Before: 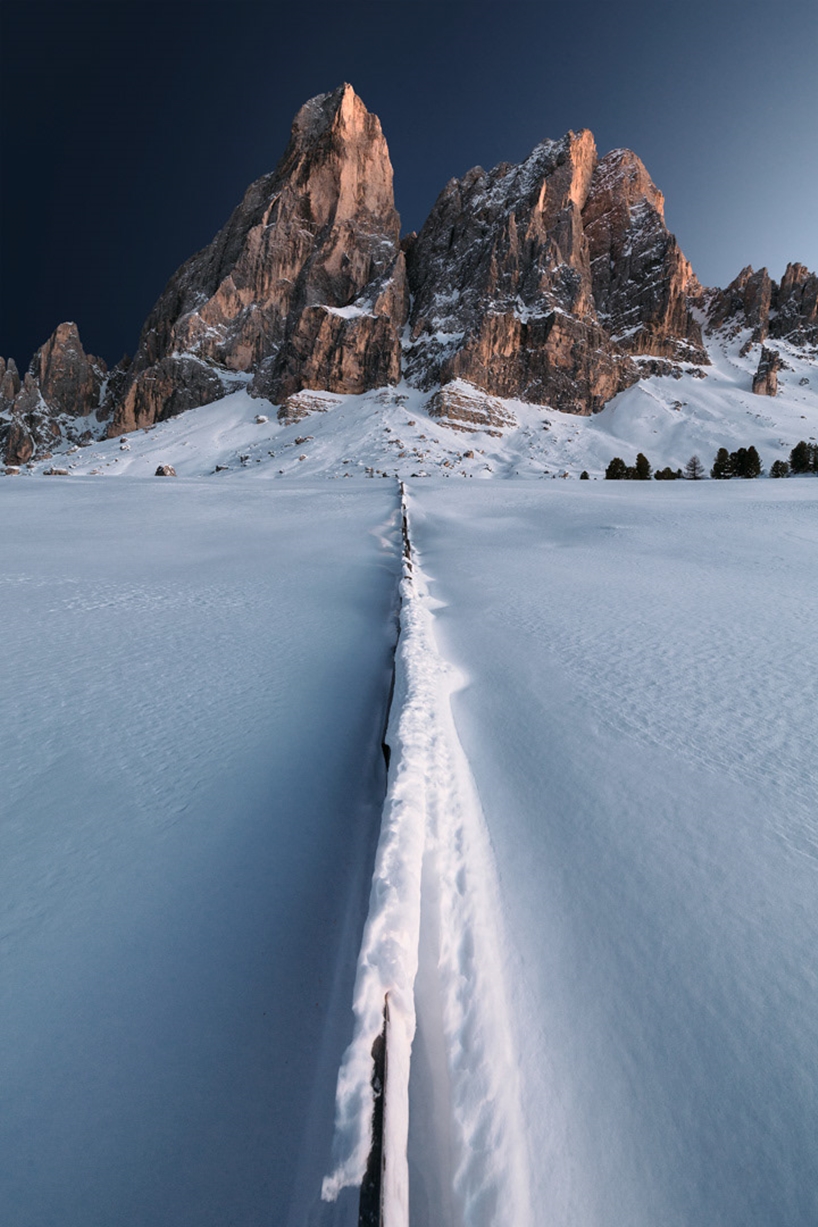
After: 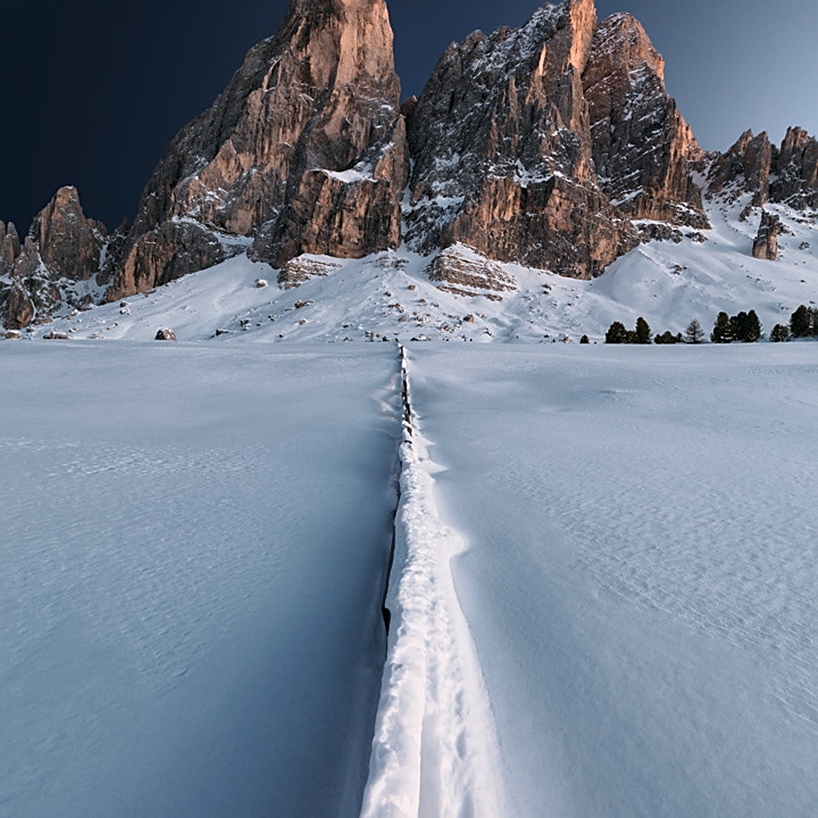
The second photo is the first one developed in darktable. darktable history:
crop: top 11.163%, bottom 22.119%
sharpen: on, module defaults
